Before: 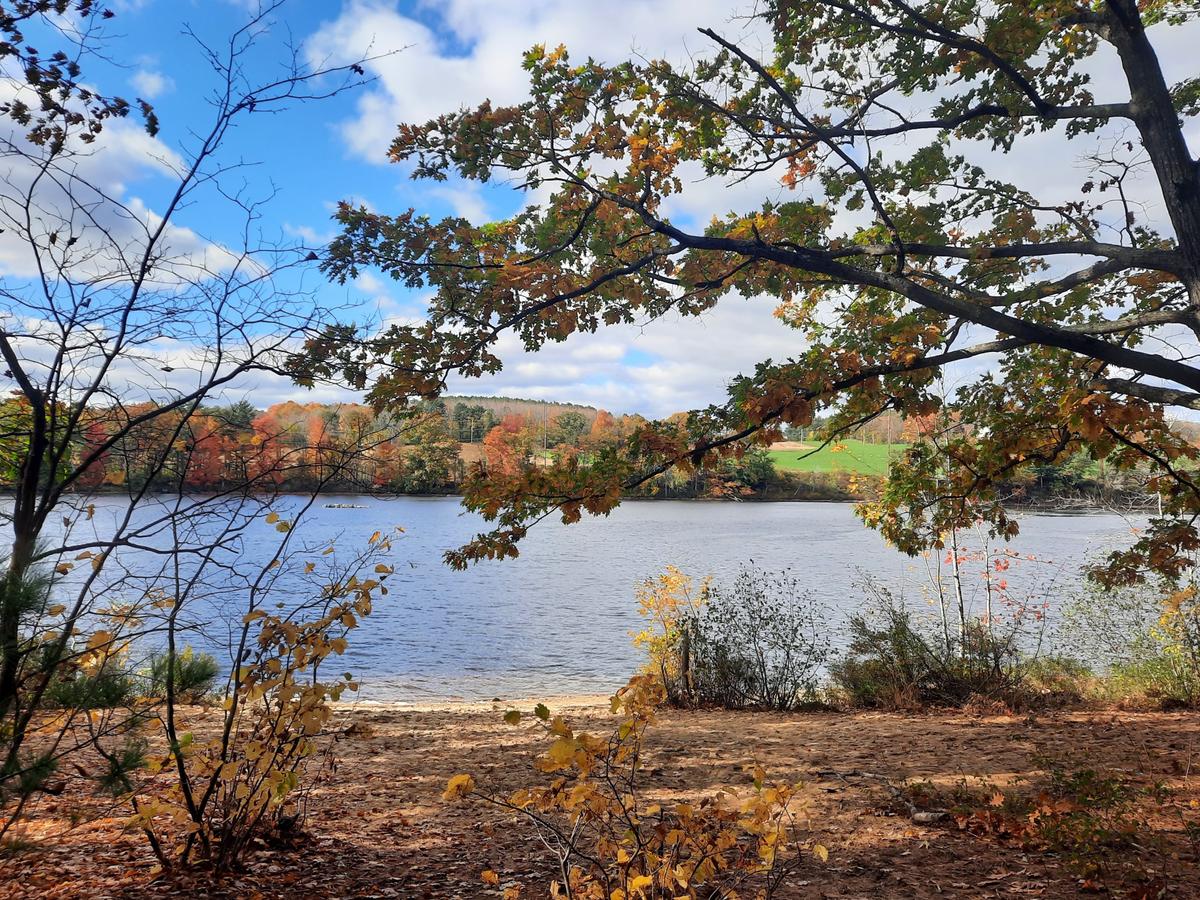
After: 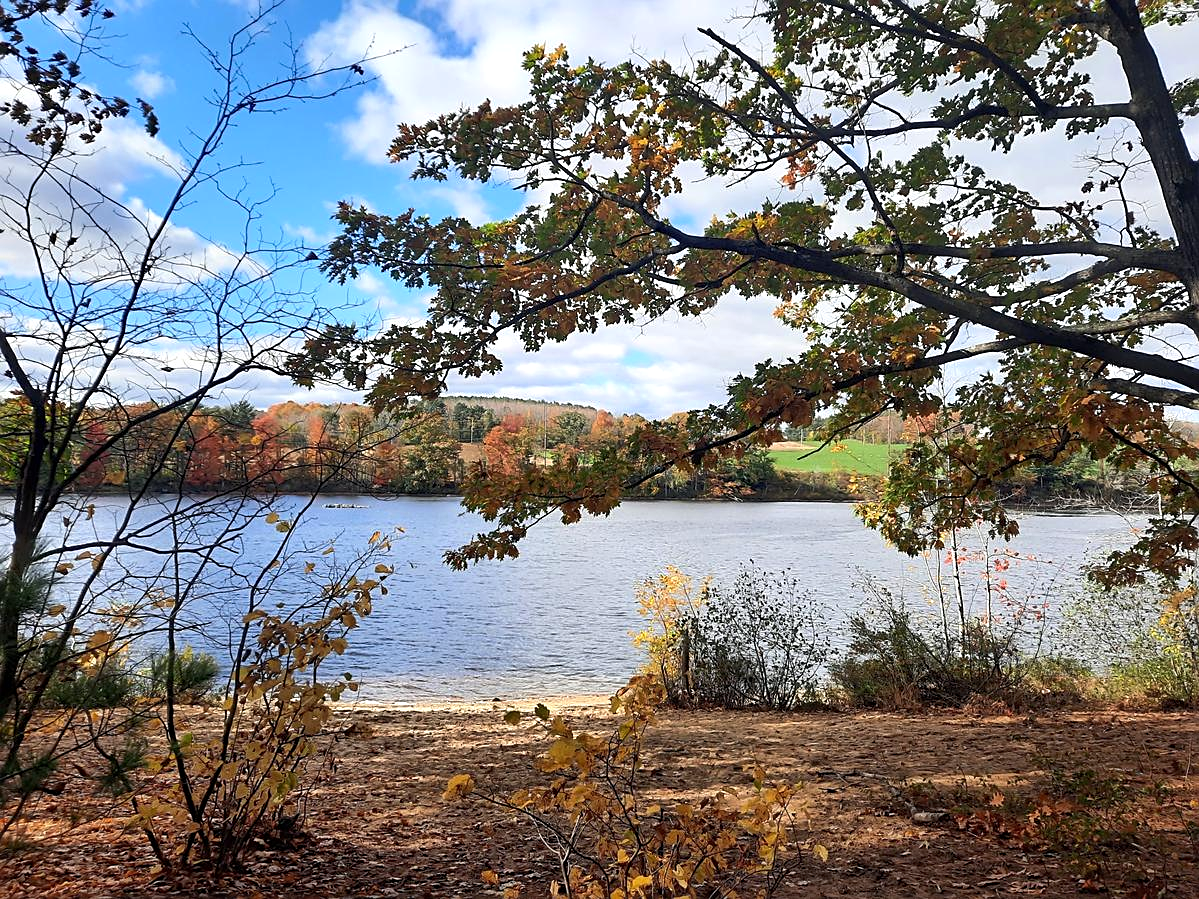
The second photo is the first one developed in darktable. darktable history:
sharpen: on, module defaults
tone equalizer: -8 EV -0.001 EV, -7 EV 0.001 EV, -6 EV -0.002 EV, -5 EV -0.003 EV, -4 EV -0.062 EV, -3 EV -0.222 EV, -2 EV -0.267 EV, -1 EV 0.105 EV, +0 EV 0.303 EV
